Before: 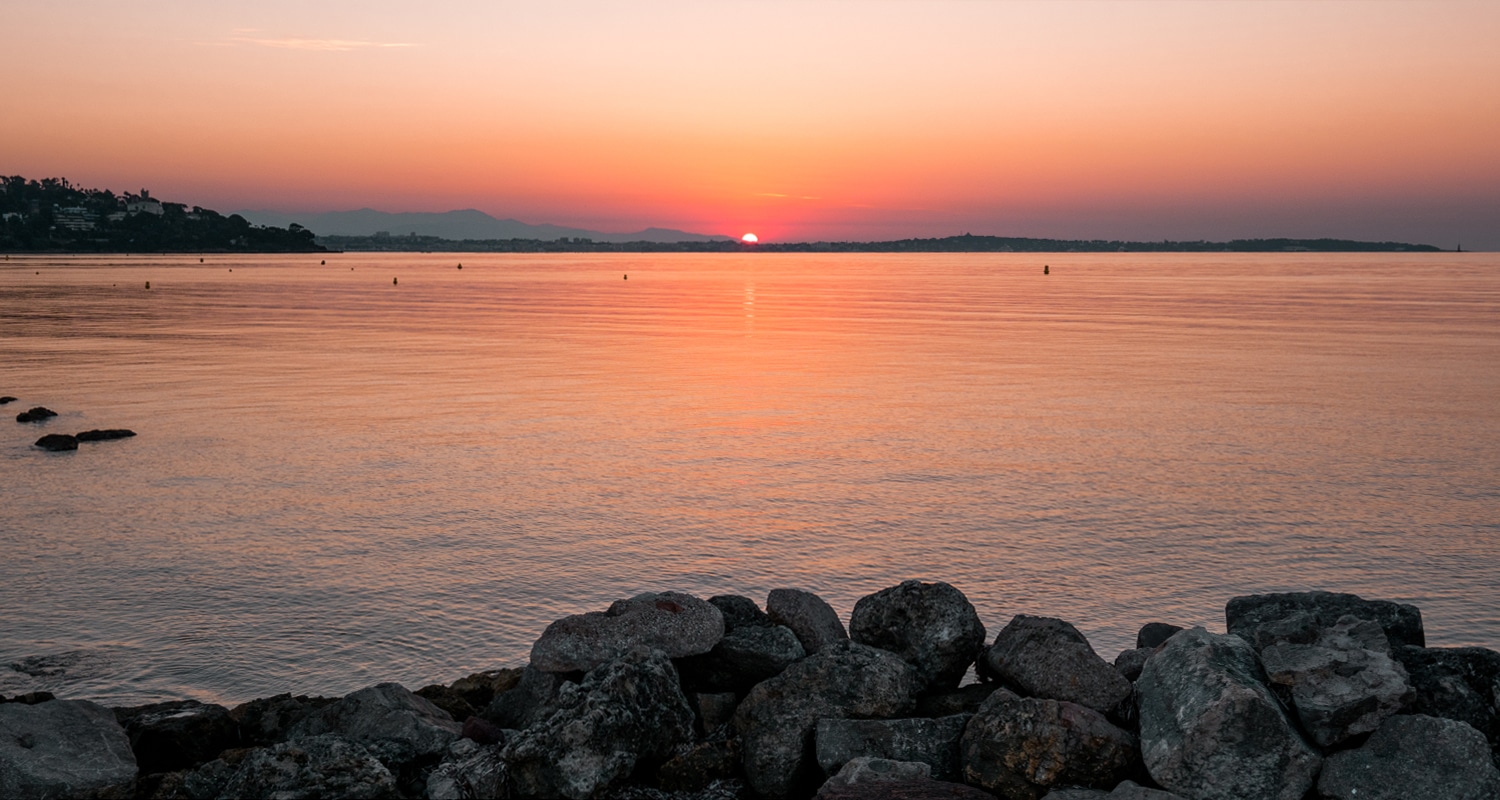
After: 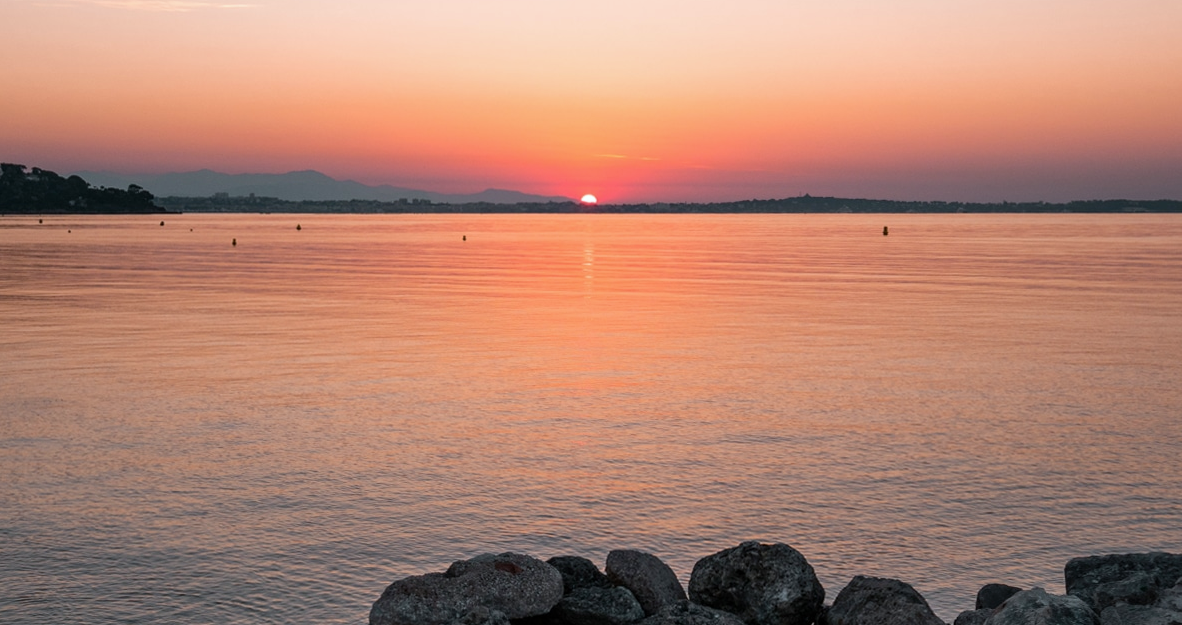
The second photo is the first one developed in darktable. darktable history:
white balance: red 0.982, blue 1.018
crop and rotate: left 10.77%, top 5.1%, right 10.41%, bottom 16.76%
